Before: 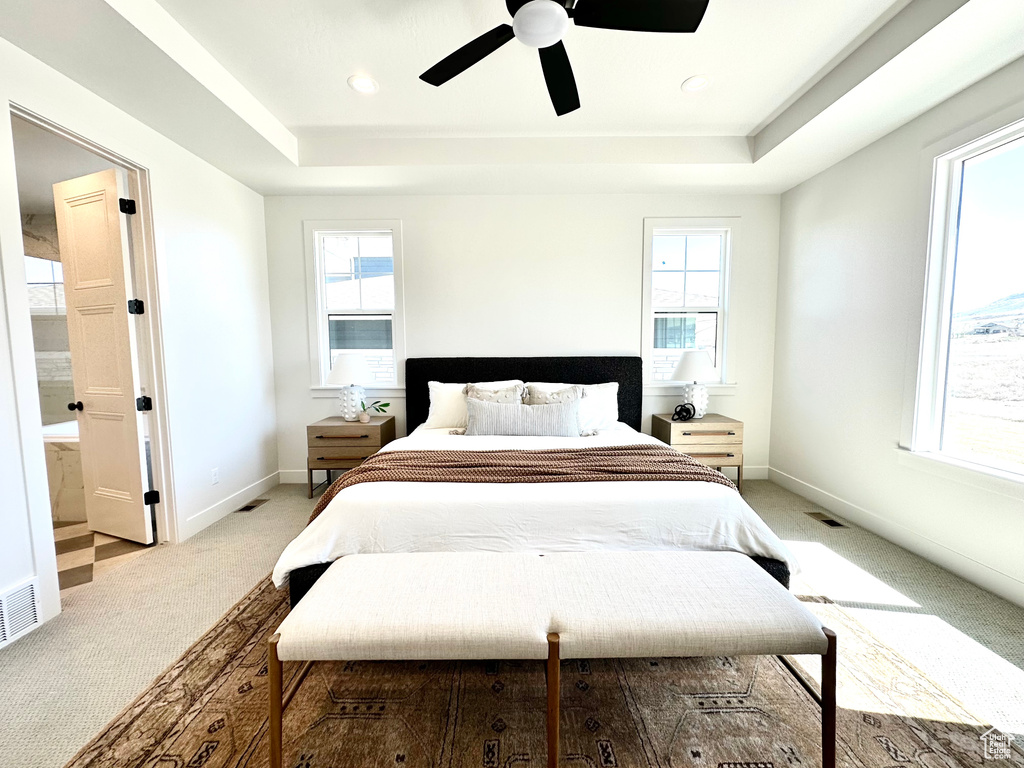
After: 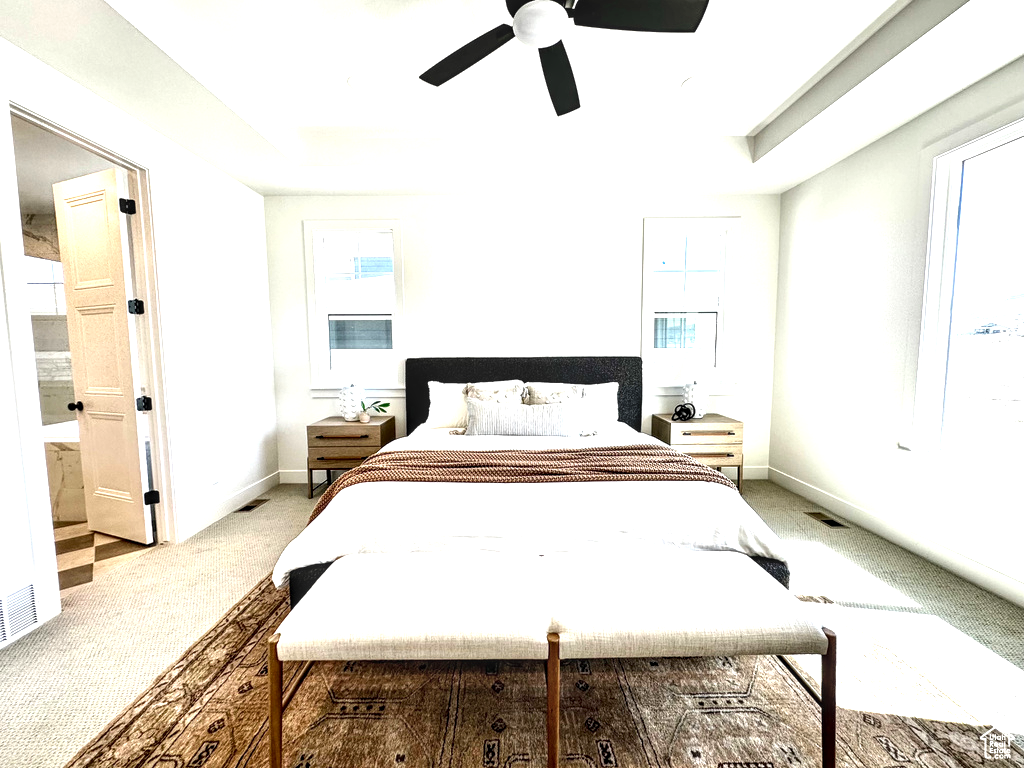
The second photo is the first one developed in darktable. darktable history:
local contrast: detail 160%
exposure: exposure 0.635 EV, compensate highlight preservation false
